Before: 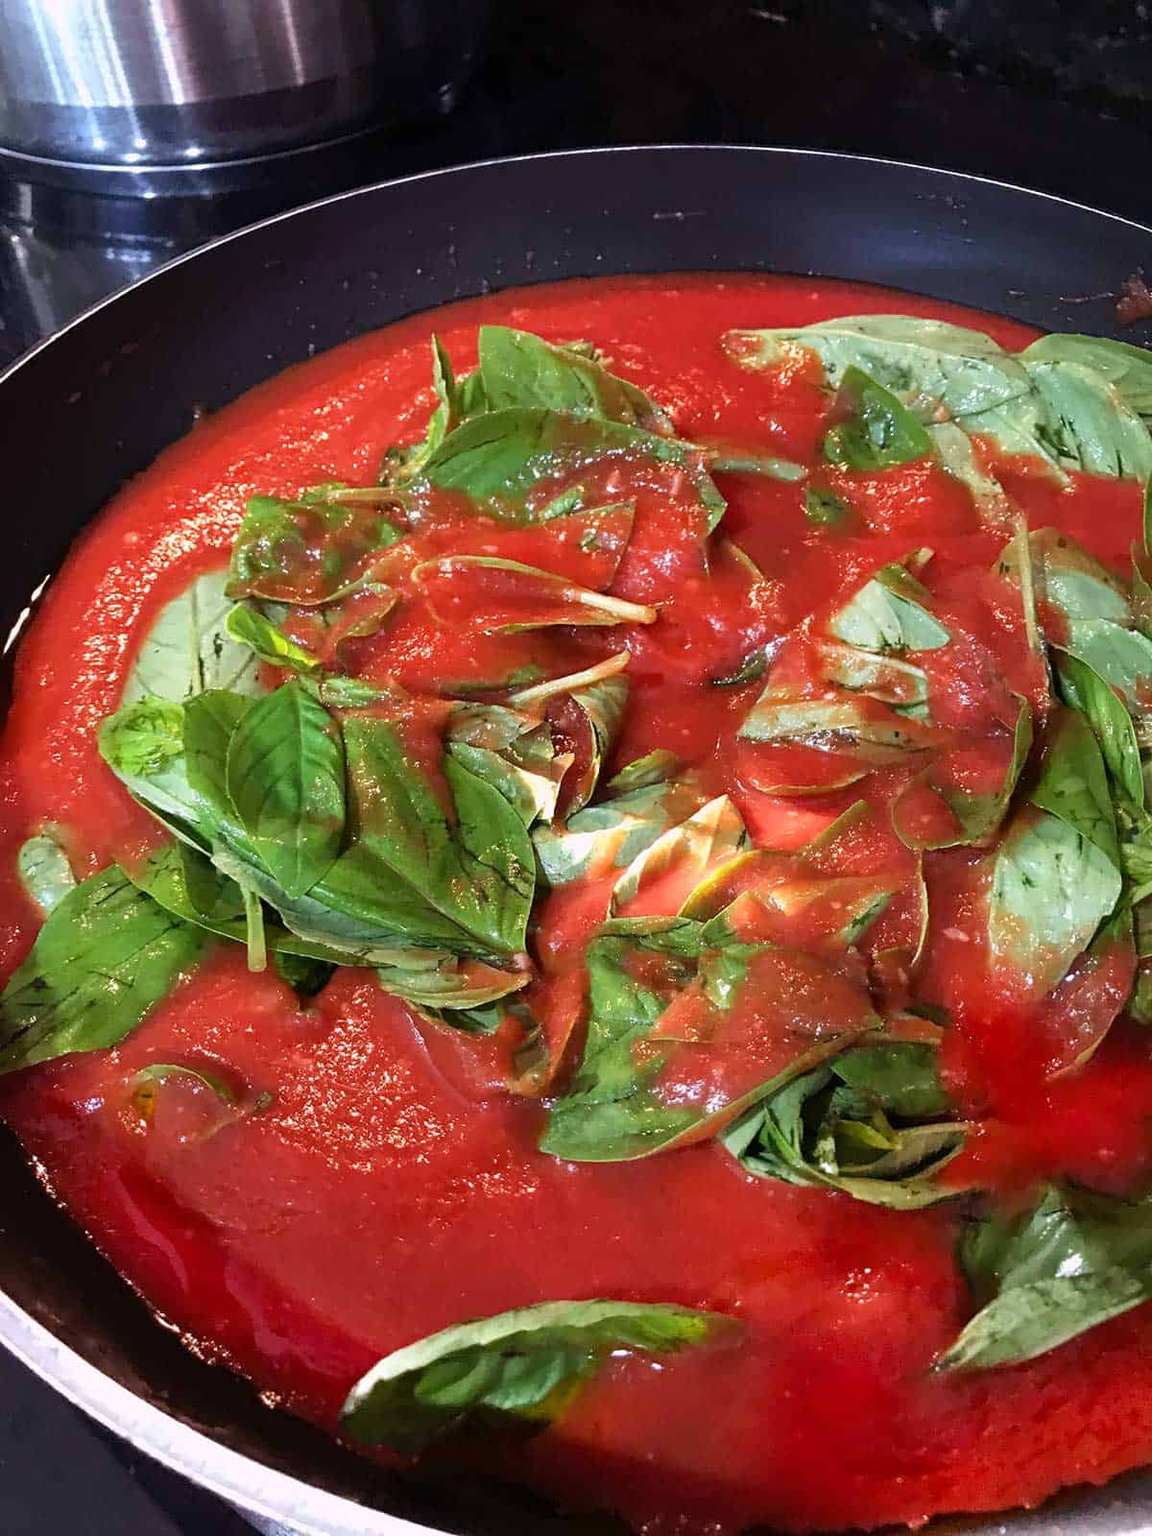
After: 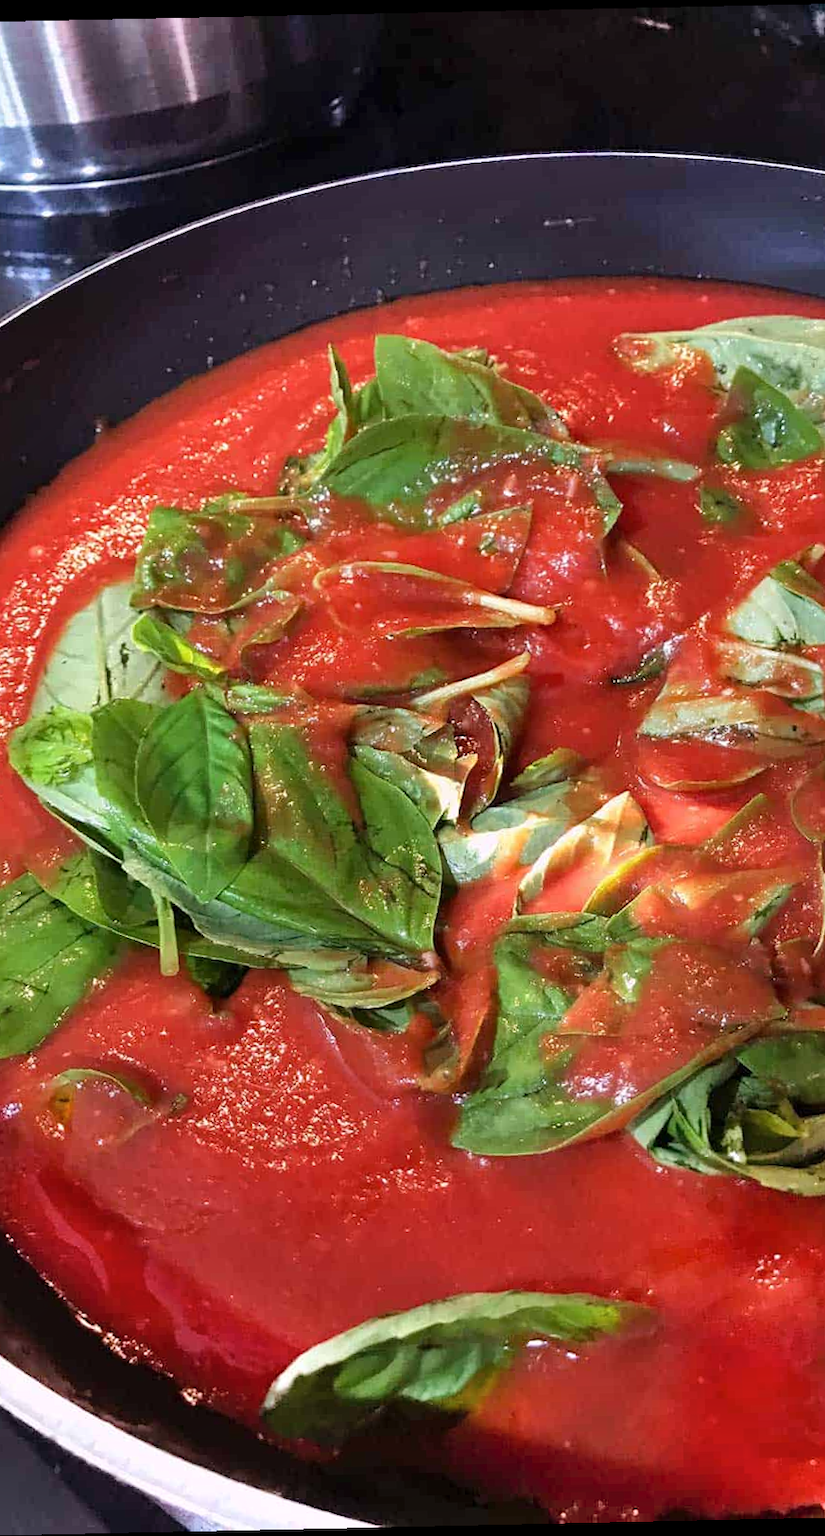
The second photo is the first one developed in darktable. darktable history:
crop and rotate: left 9.061%, right 20.142%
rotate and perspective: rotation -1.24°, automatic cropping off
shadows and highlights: shadows 52.34, highlights -28.23, soften with gaussian
